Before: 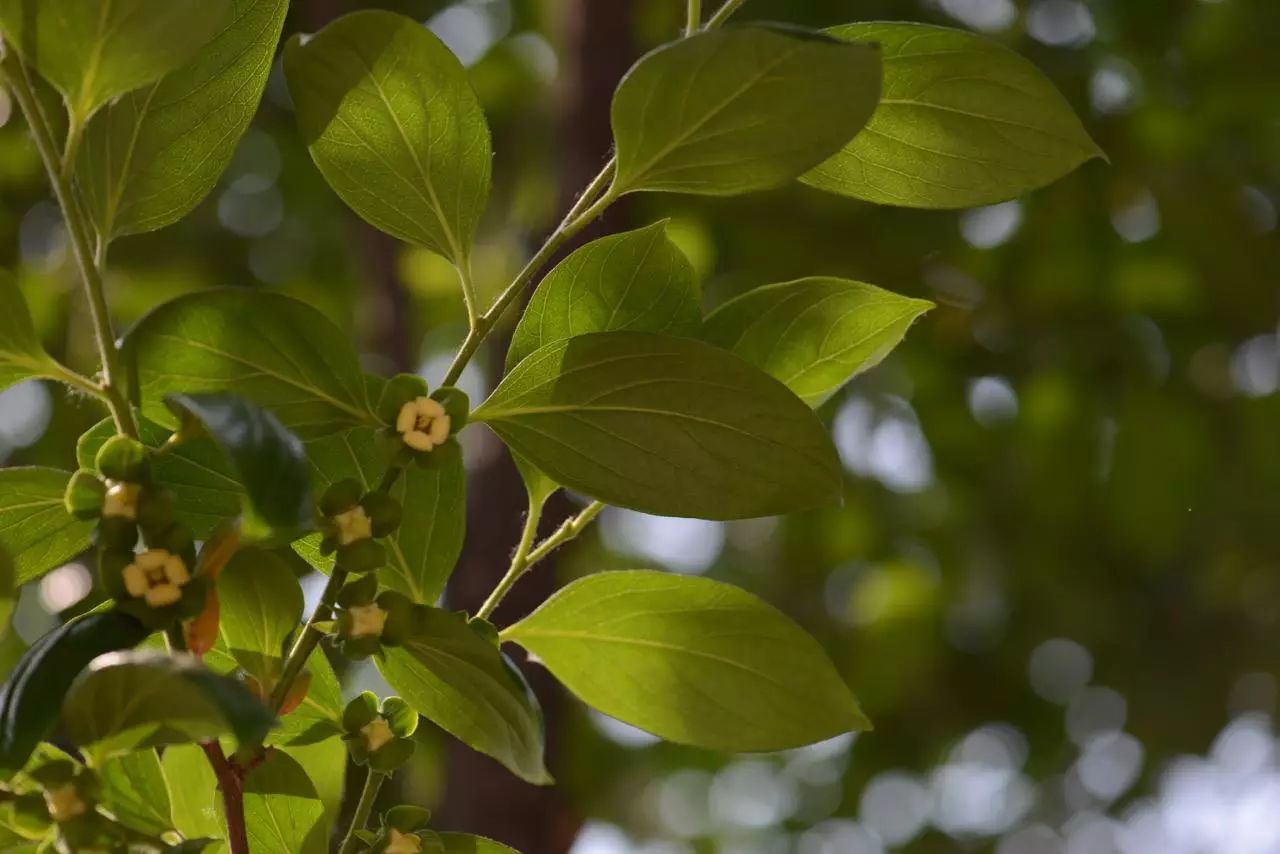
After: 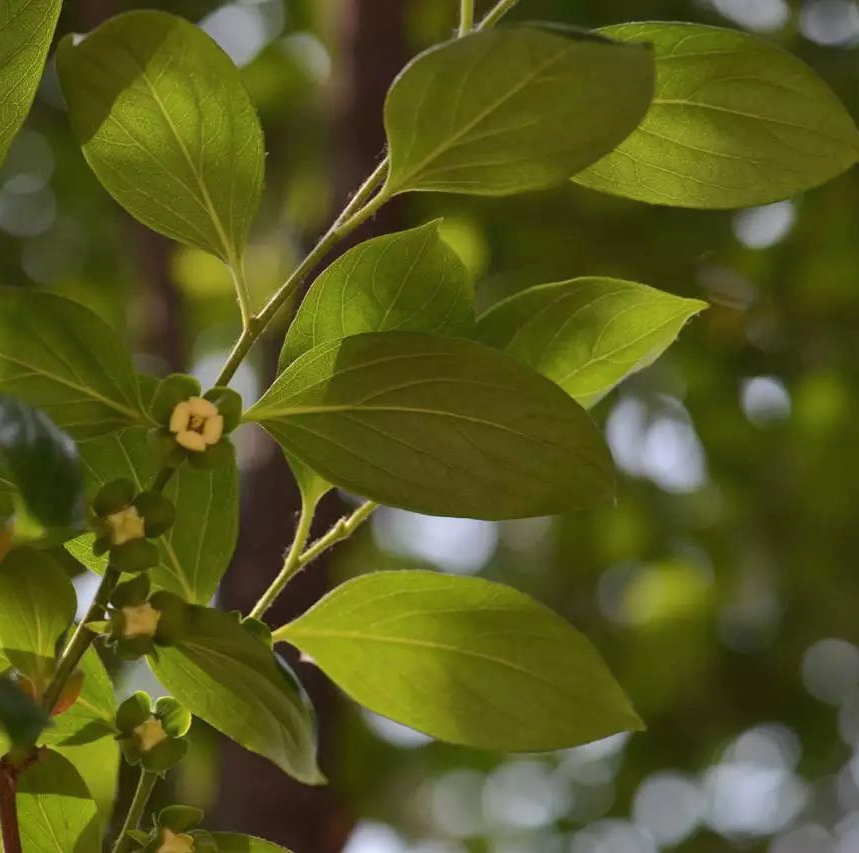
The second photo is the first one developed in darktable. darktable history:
shadows and highlights: low approximation 0.01, soften with gaussian
crop and rotate: left 17.75%, right 15.073%
